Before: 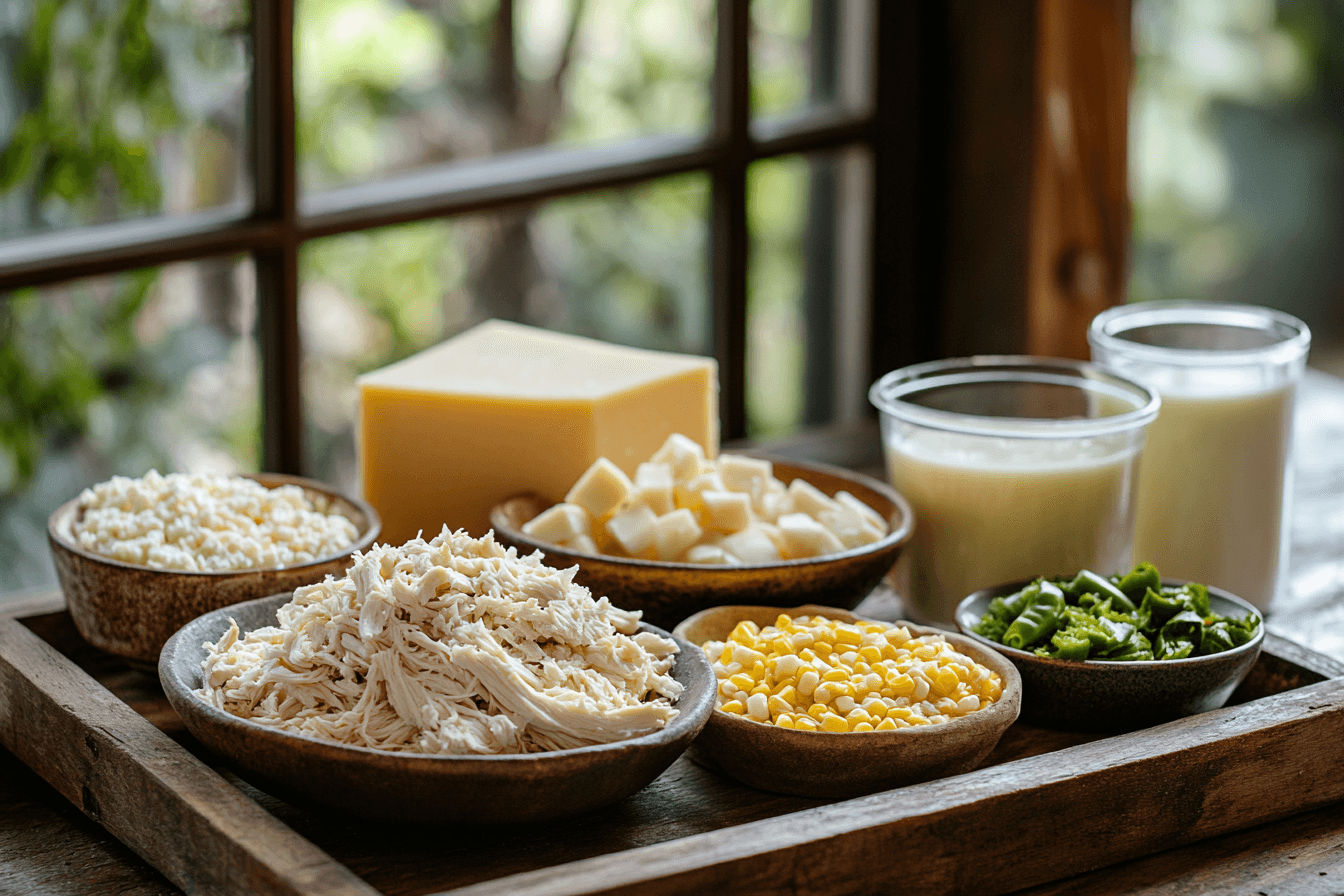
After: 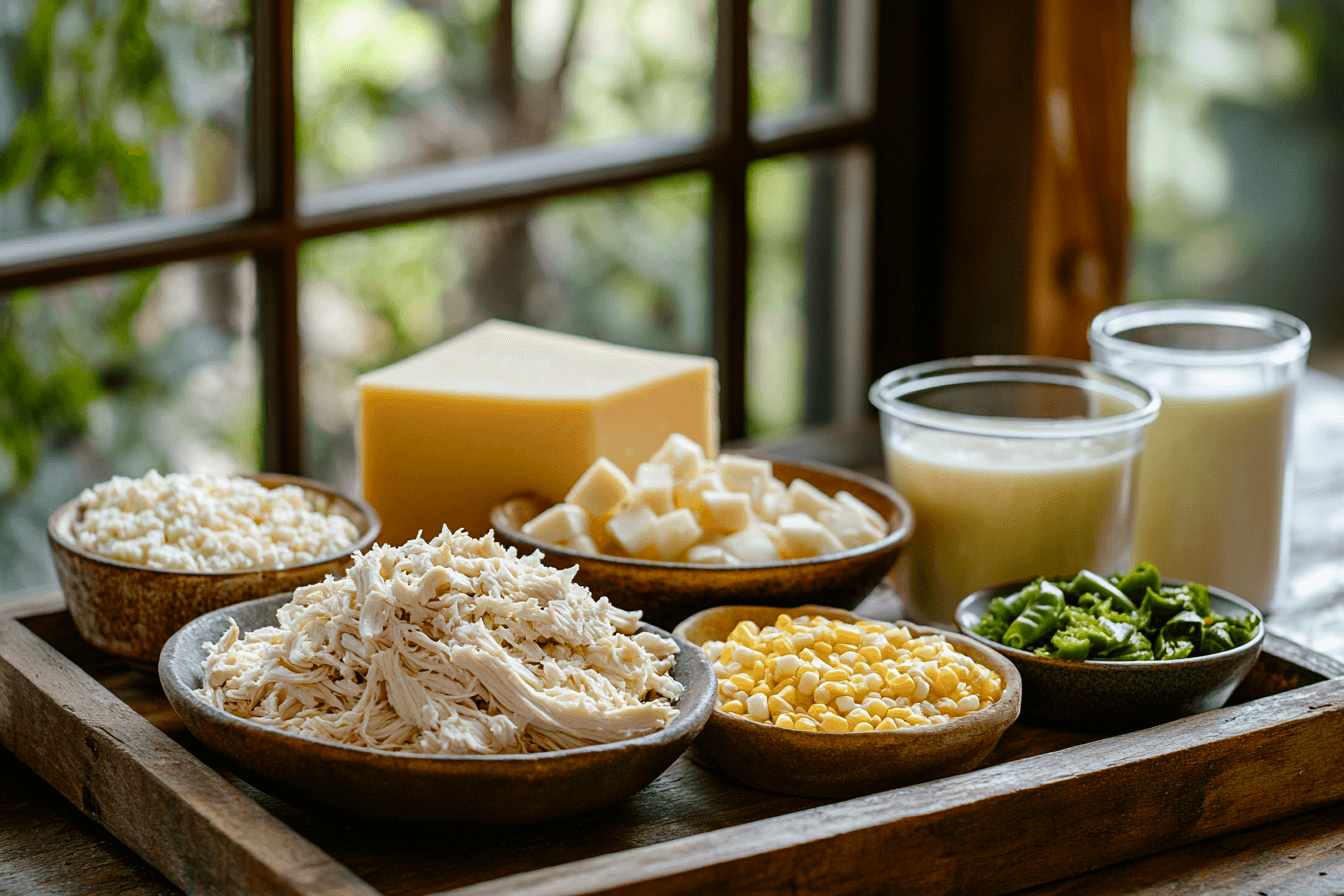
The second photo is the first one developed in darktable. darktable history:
color balance rgb: perceptual saturation grading › global saturation 0.593%, perceptual saturation grading › highlights -18.738%, perceptual saturation grading › mid-tones 6.841%, perceptual saturation grading › shadows 27.921%, global vibrance 20%
